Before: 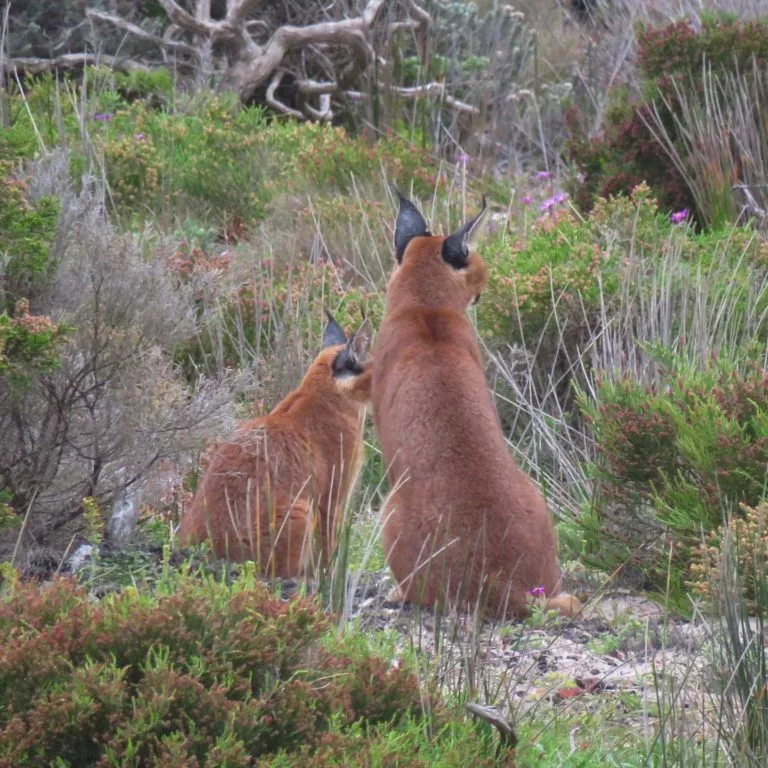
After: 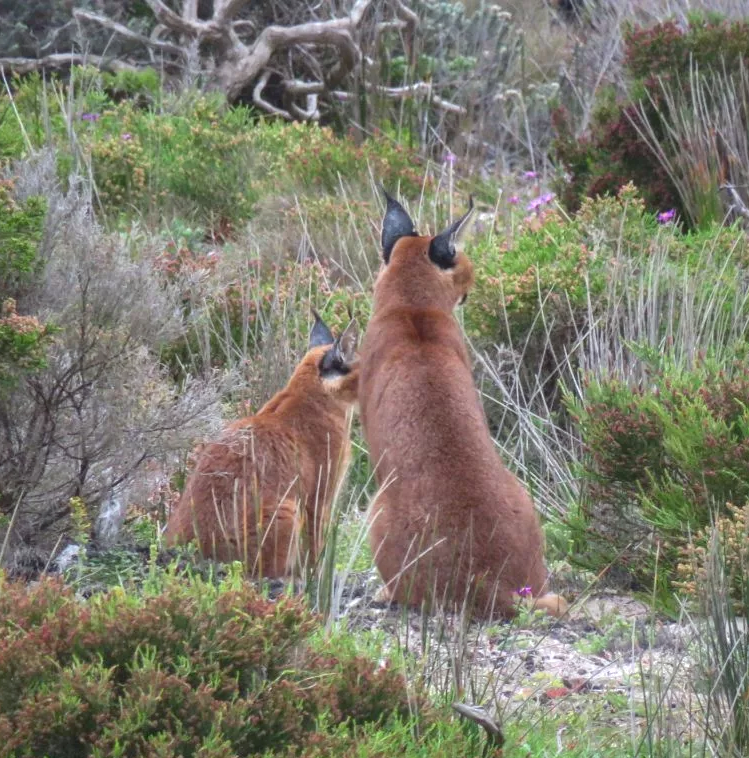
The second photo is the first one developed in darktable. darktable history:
exposure: exposure 0.161 EV, compensate highlight preservation false
shadows and highlights: on, module defaults
crop and rotate: left 1.774%, right 0.633%, bottom 1.28%
white balance: red 0.978, blue 0.999
local contrast: highlights 83%, shadows 81%
bloom: size 5%, threshold 95%, strength 15%
